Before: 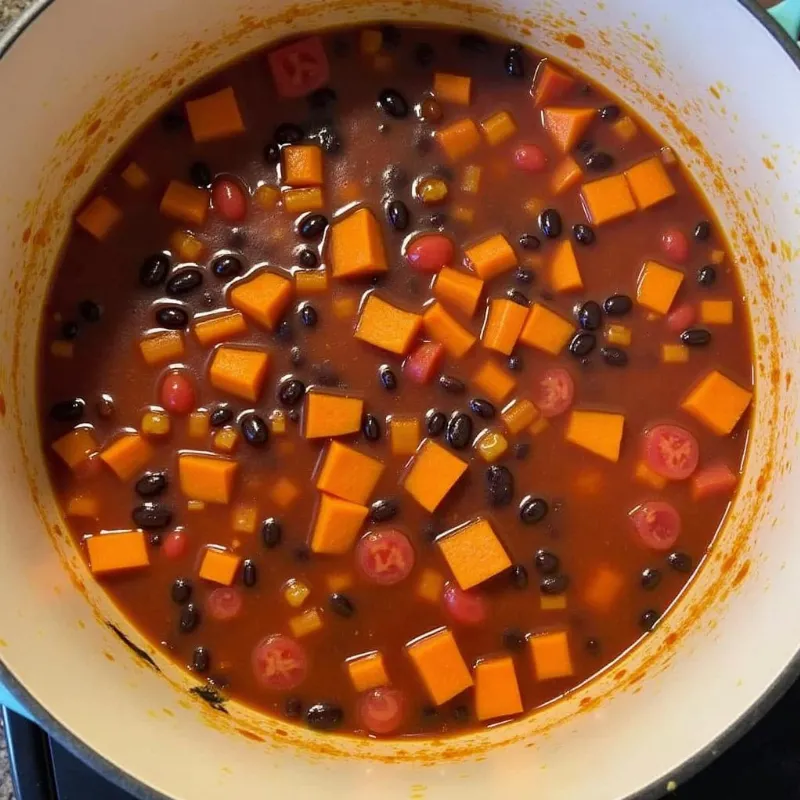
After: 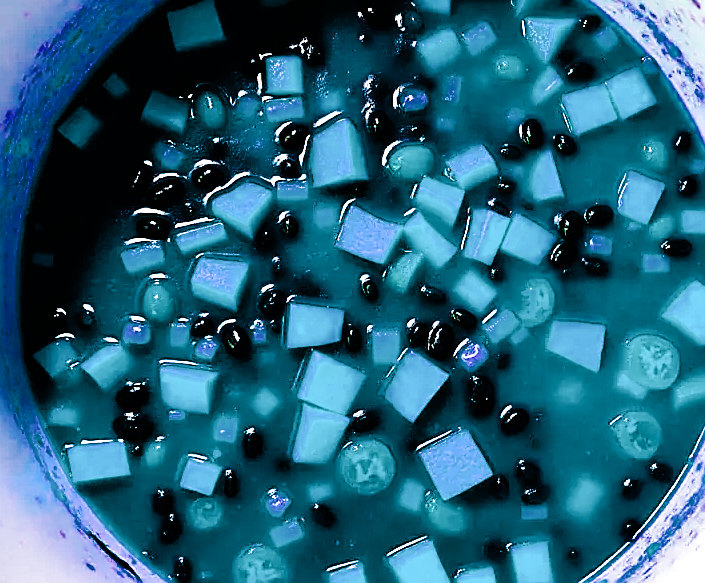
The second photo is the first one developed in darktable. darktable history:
color balance rgb: perceptual saturation grading › global saturation 35.144%, perceptual saturation grading › highlights -24.825%, perceptual saturation grading › shadows 50.259%, hue shift -147.27°, perceptual brilliance grading › mid-tones 9.531%, perceptual brilliance grading › shadows 14.87%, contrast 34.977%, saturation formula JzAzBz (2021)
exposure: black level correction 0.002, exposure -0.106 EV, compensate highlight preservation false
tone curve: curves: ch0 [(0, 0) (0.526, 0.642) (1, 1)], preserve colors none
filmic rgb: black relative exposure -8.27 EV, white relative exposure 2.2 EV, target white luminance 99.941%, hardness 7.16, latitude 75.19%, contrast 1.32, highlights saturation mix -2.81%, shadows ↔ highlights balance 30.85%
sharpen: amount 0.888
crop and rotate: left 2.465%, top 11.307%, right 9.319%, bottom 15.733%
shadows and highlights: shadows 24.53, highlights -78.83, soften with gaussian
